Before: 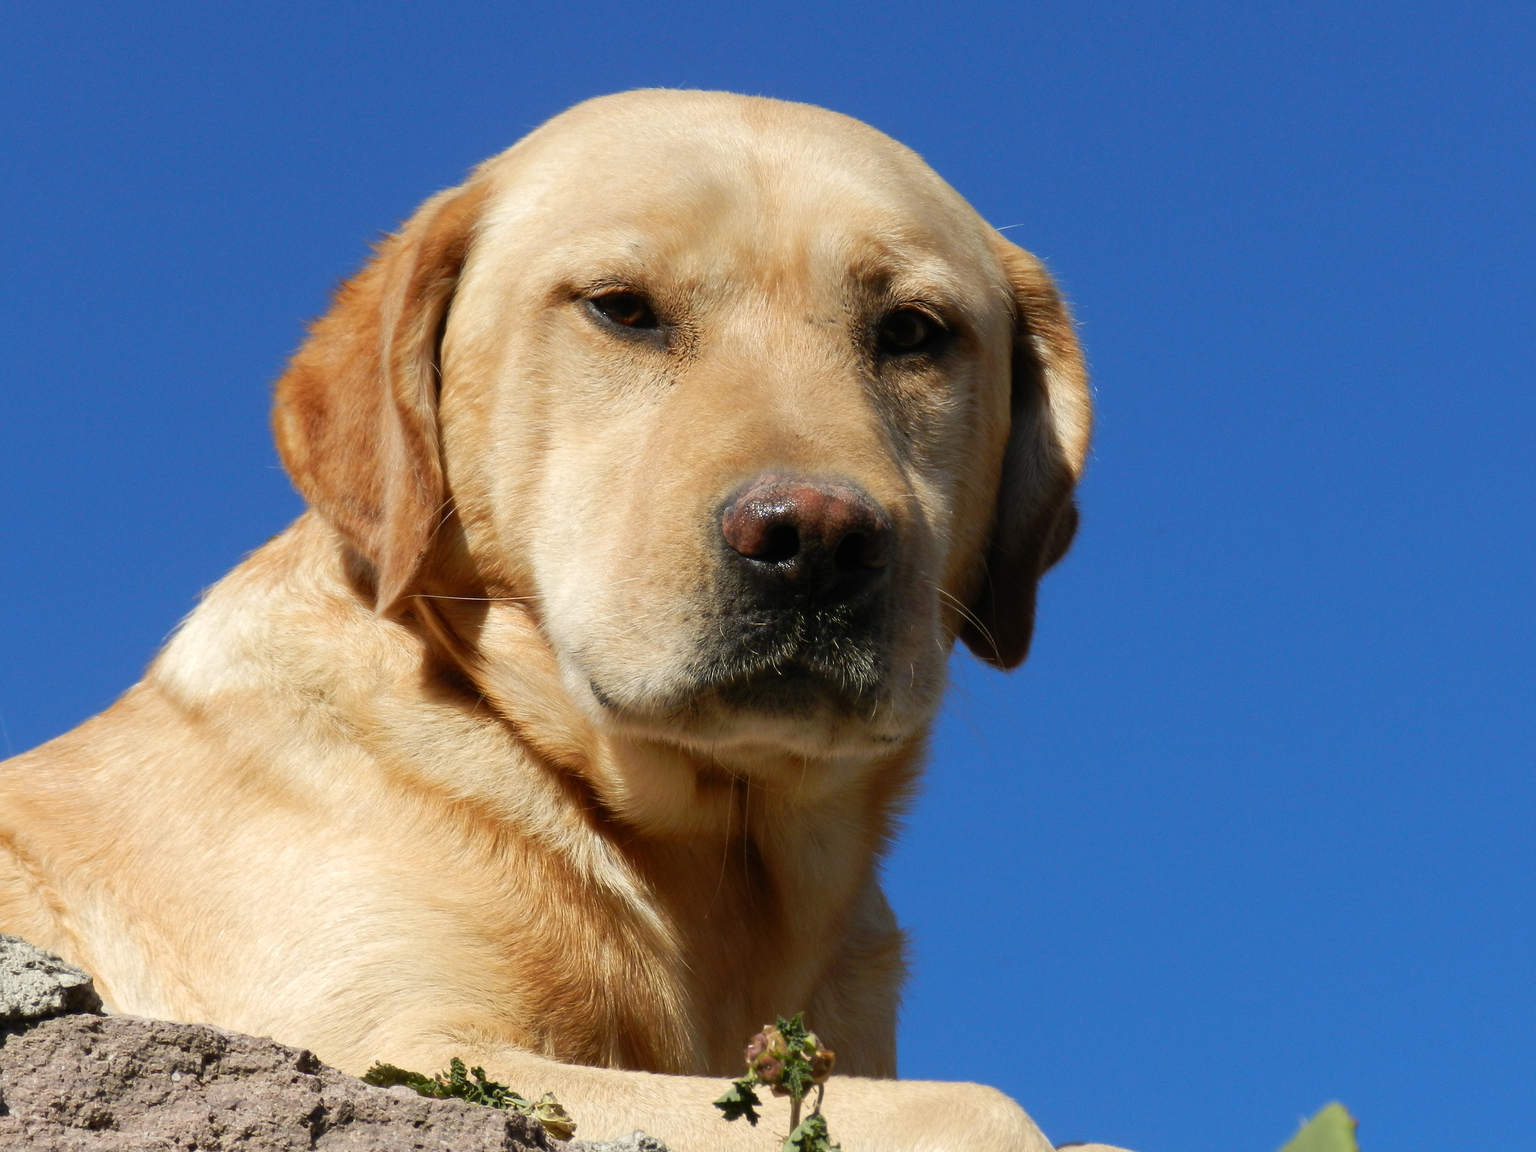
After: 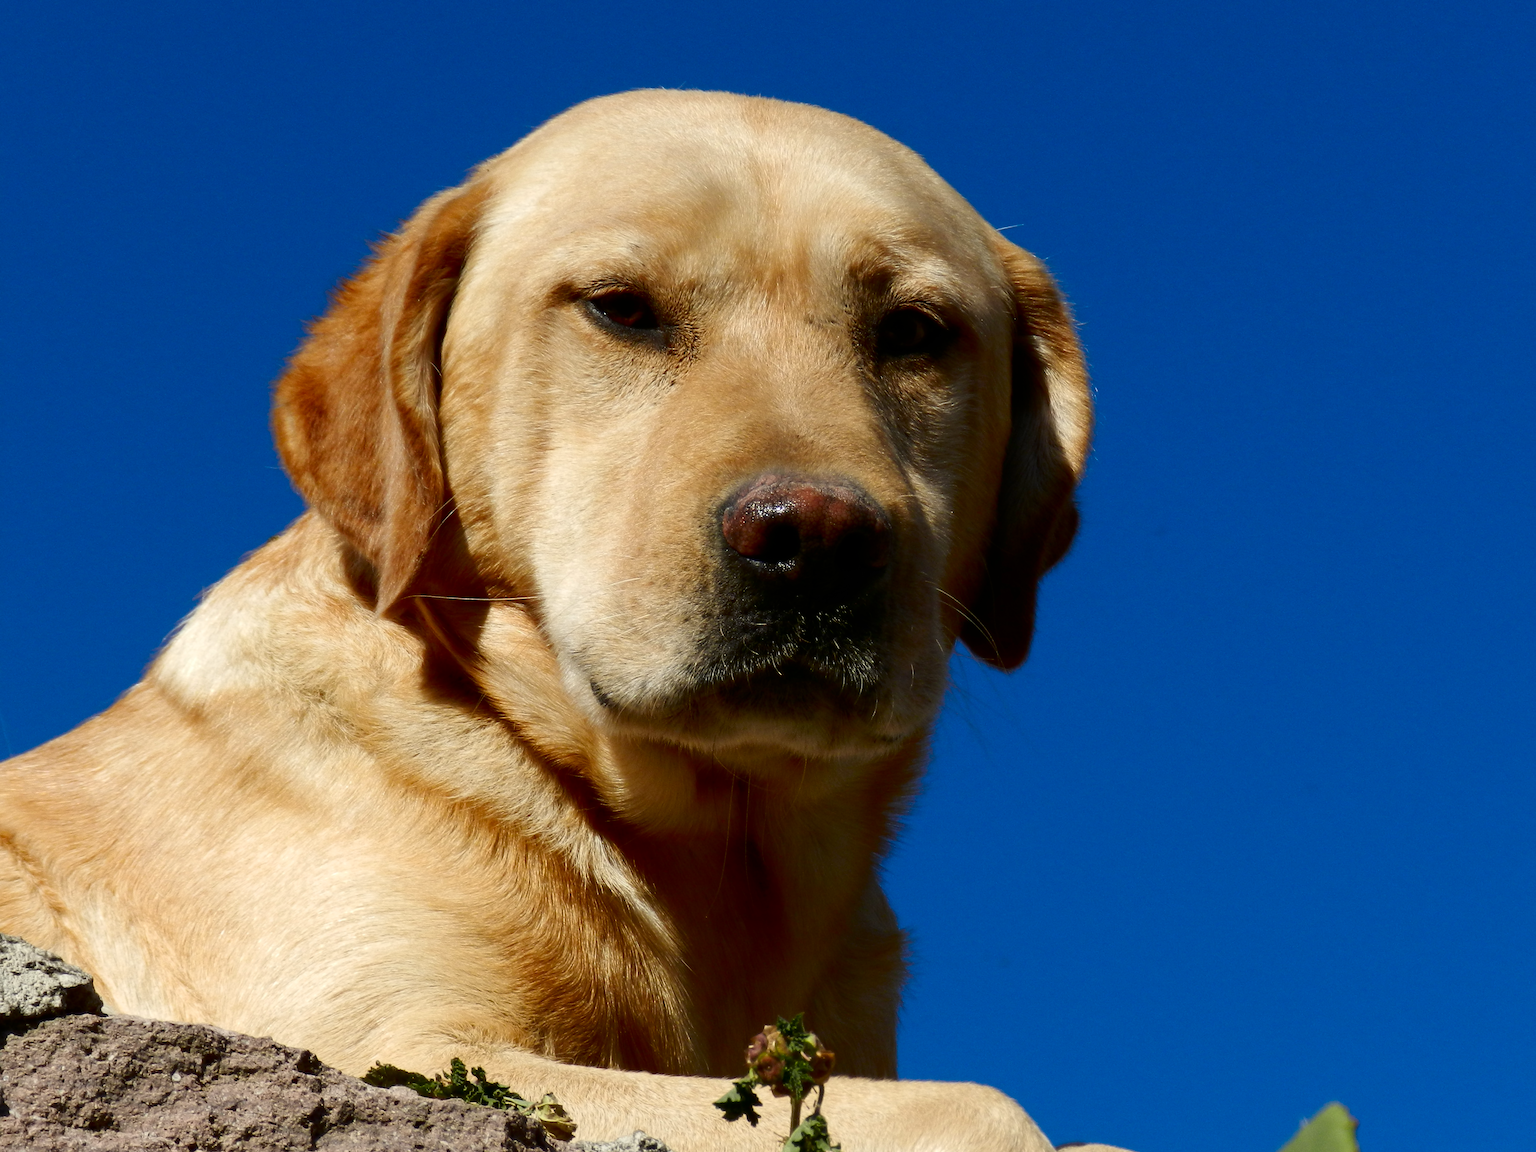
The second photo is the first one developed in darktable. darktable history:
contrast brightness saturation: contrast 0.126, brightness -0.223, saturation 0.136
